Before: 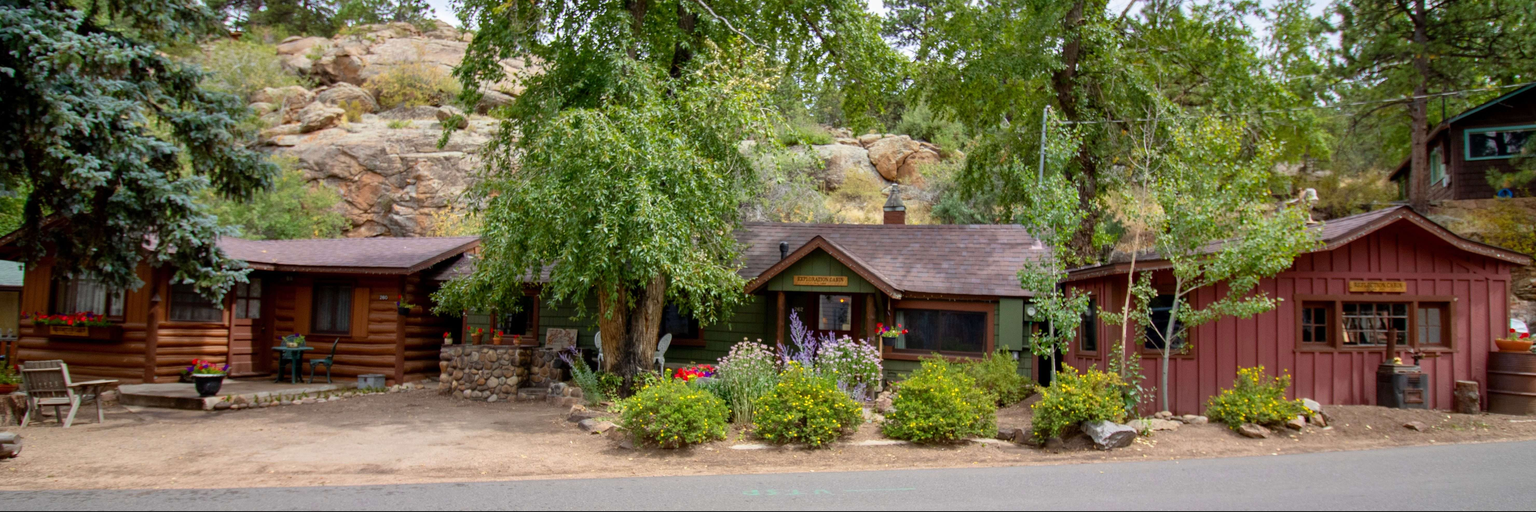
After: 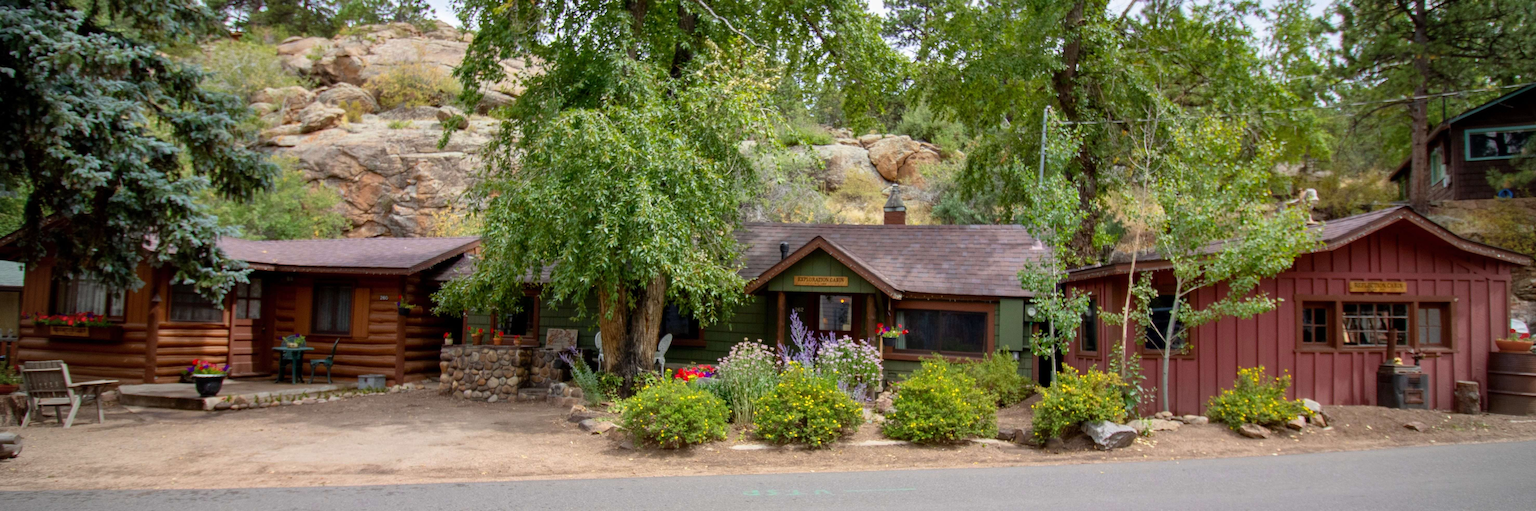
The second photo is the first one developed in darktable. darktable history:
vignetting: fall-off radius 60.95%
